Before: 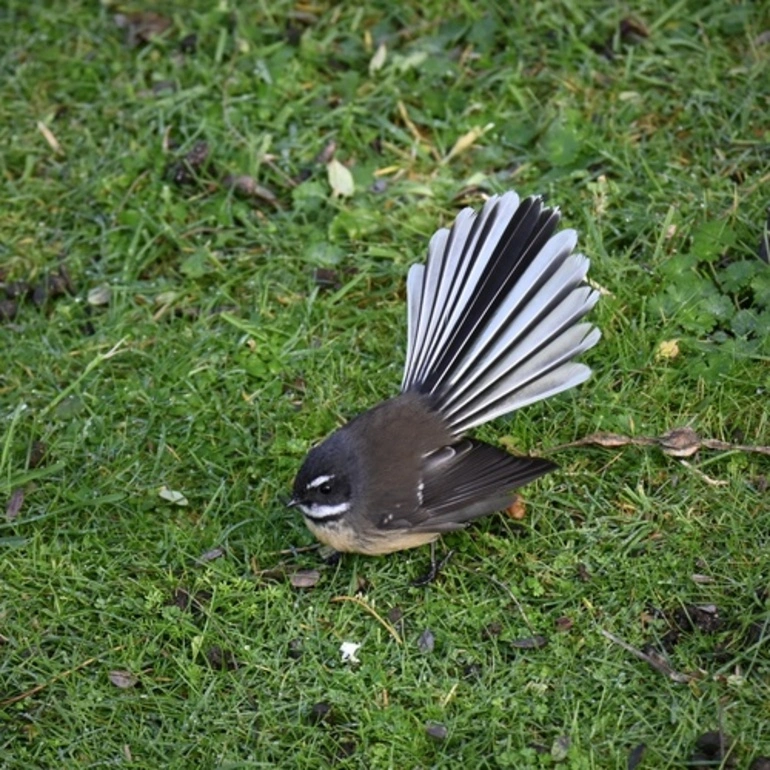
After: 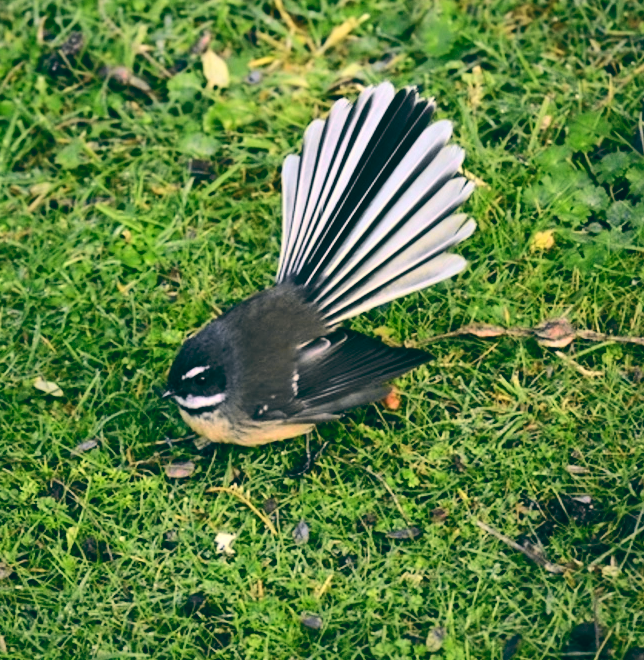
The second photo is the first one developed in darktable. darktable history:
color balance: lift [1.005, 0.99, 1.007, 1.01], gamma [1, 0.979, 1.011, 1.021], gain [0.923, 1.098, 1.025, 0.902], input saturation 90.45%, contrast 7.73%, output saturation 105.91%
tone equalizer: -8 EV -0.417 EV, -7 EV -0.389 EV, -6 EV -0.333 EV, -5 EV -0.222 EV, -3 EV 0.222 EV, -2 EV 0.333 EV, -1 EV 0.389 EV, +0 EV 0.417 EV, edges refinement/feathering 500, mask exposure compensation -1.25 EV, preserve details no
tone curve: curves: ch0 [(0, 0) (0.239, 0.248) (0.508, 0.606) (0.826, 0.855) (1, 0.945)]; ch1 [(0, 0) (0.401, 0.42) (0.442, 0.47) (0.492, 0.498) (0.511, 0.516) (0.555, 0.586) (0.681, 0.739) (1, 1)]; ch2 [(0, 0) (0.411, 0.433) (0.5, 0.504) (0.545, 0.574) (1, 1)], color space Lab, independent channels, preserve colors none
crop: left 16.315%, top 14.246%
